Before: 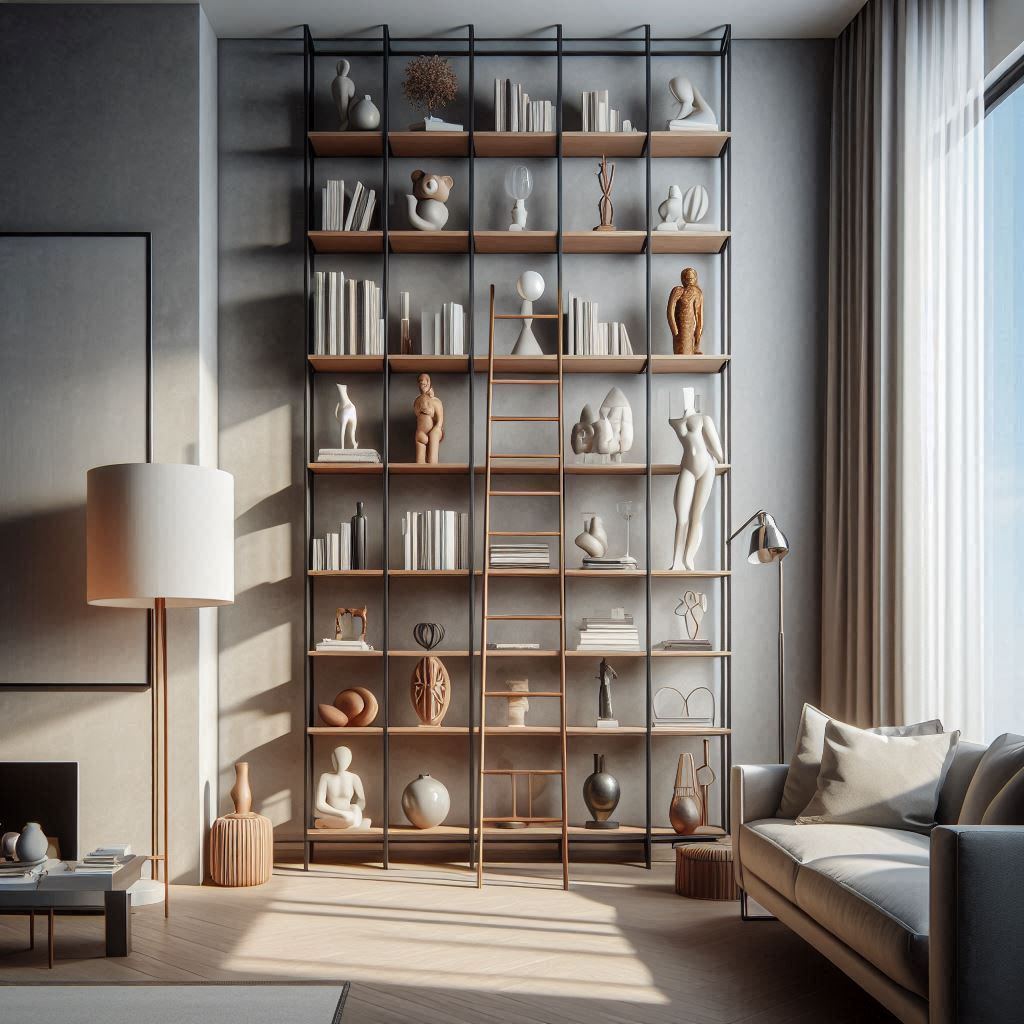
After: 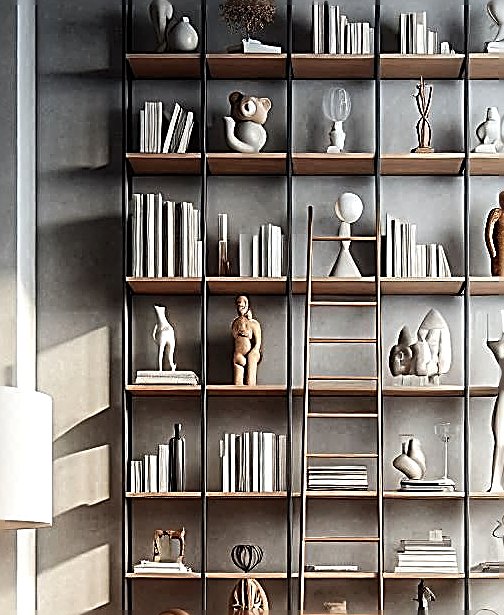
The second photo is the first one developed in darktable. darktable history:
crop: left 17.835%, top 7.675%, right 32.881%, bottom 32.213%
sharpen: amount 2
tone equalizer: -8 EV -0.417 EV, -7 EV -0.389 EV, -6 EV -0.333 EV, -5 EV -0.222 EV, -3 EV 0.222 EV, -2 EV 0.333 EV, -1 EV 0.389 EV, +0 EV 0.417 EV, edges refinement/feathering 500, mask exposure compensation -1.57 EV, preserve details no
